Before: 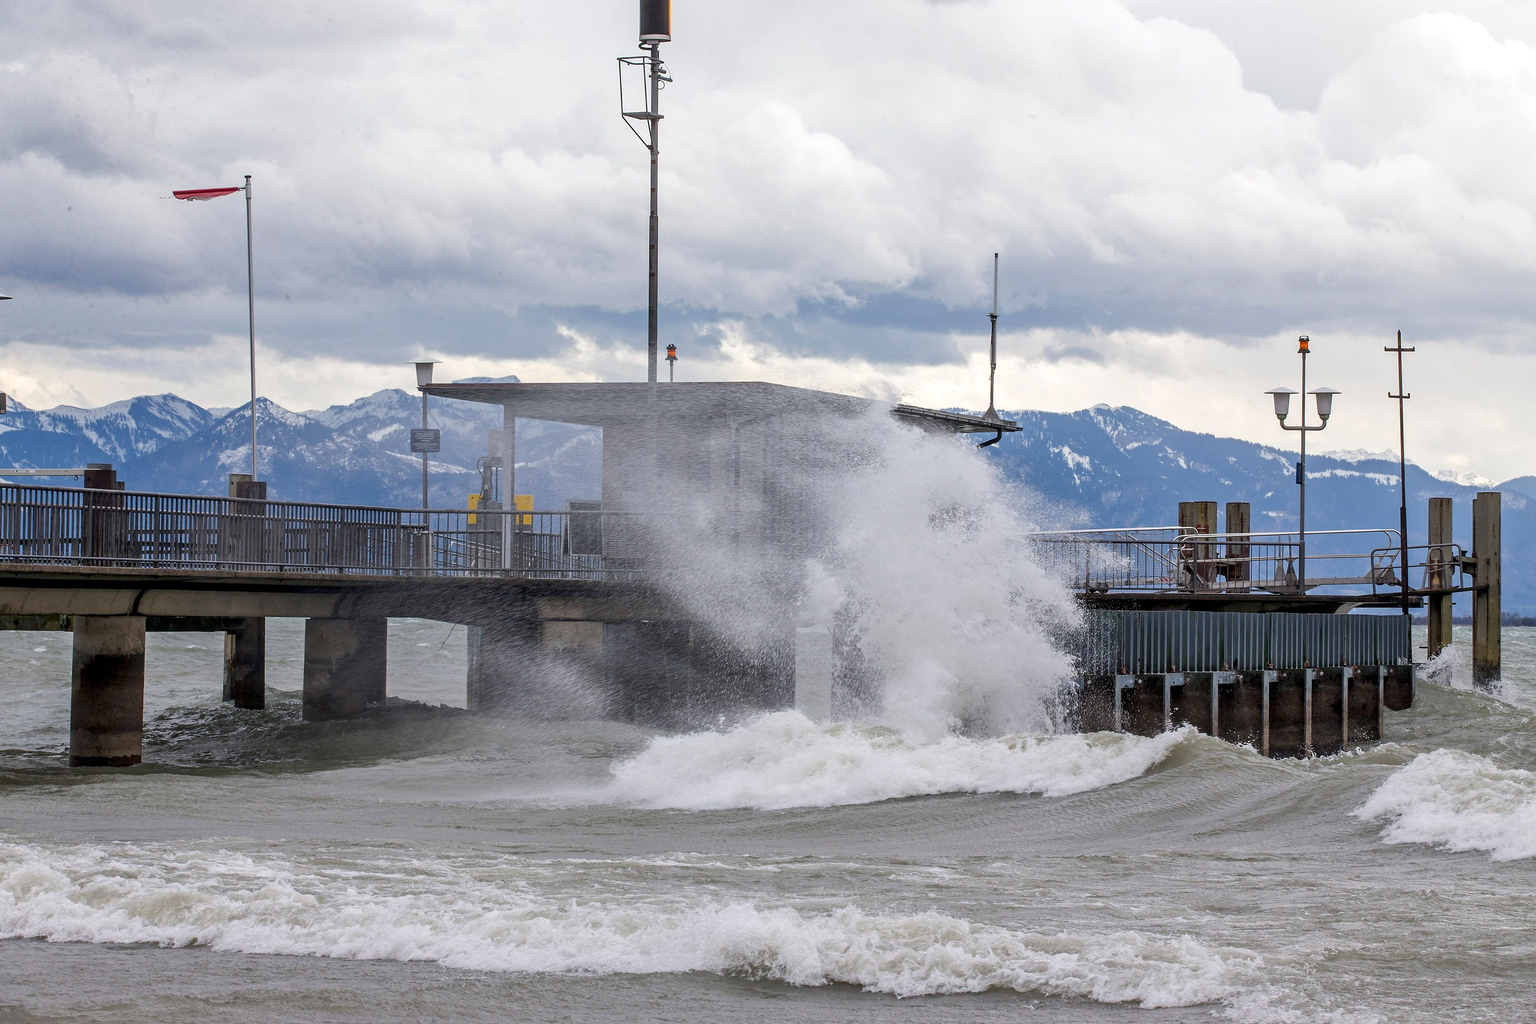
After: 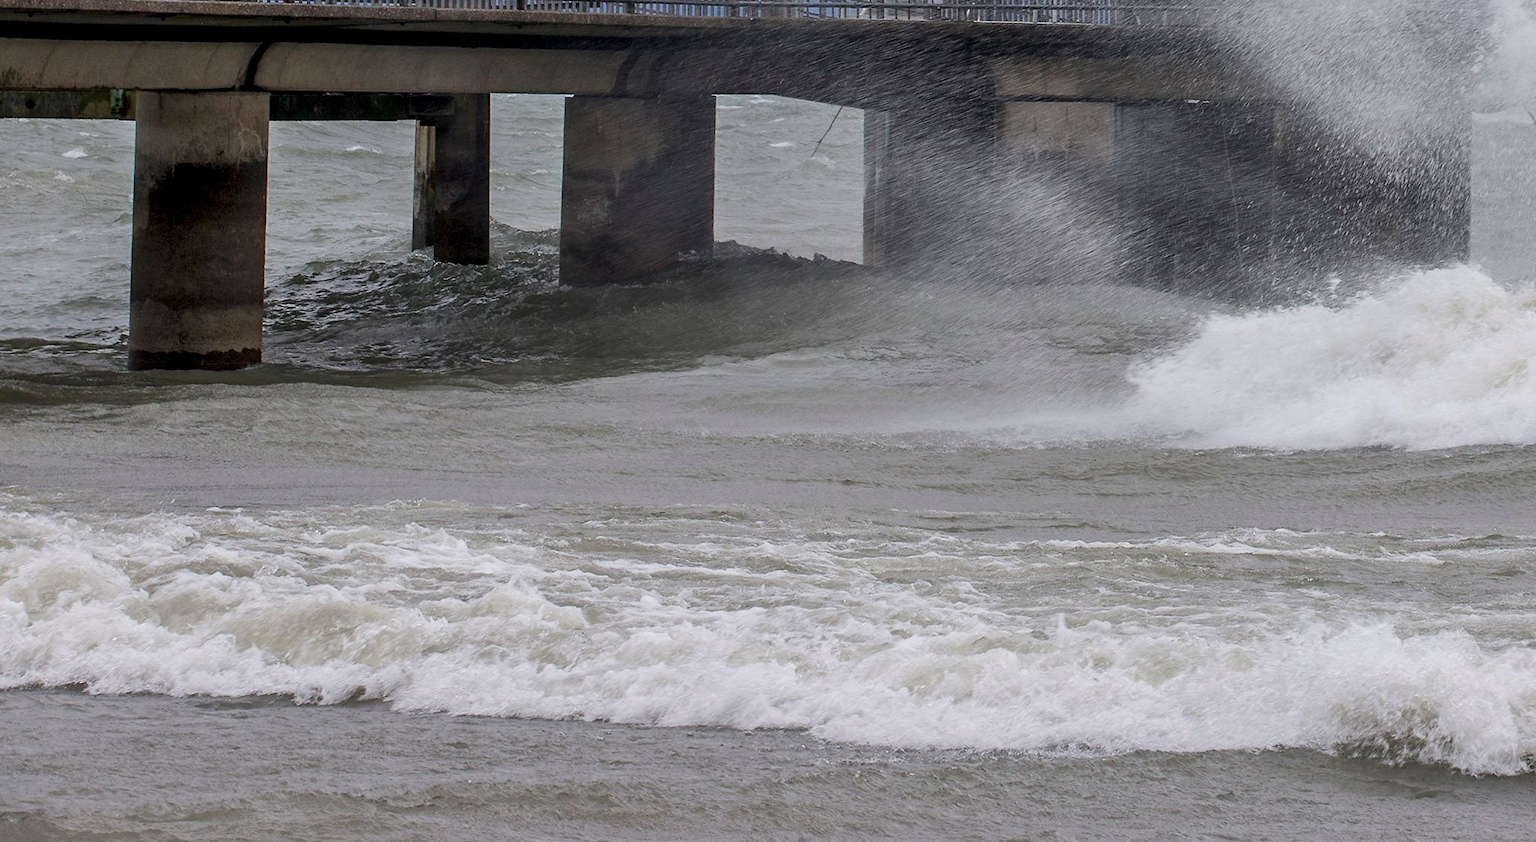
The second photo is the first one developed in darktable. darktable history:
crop and rotate: top 55.352%, right 45.896%, bottom 0.106%
